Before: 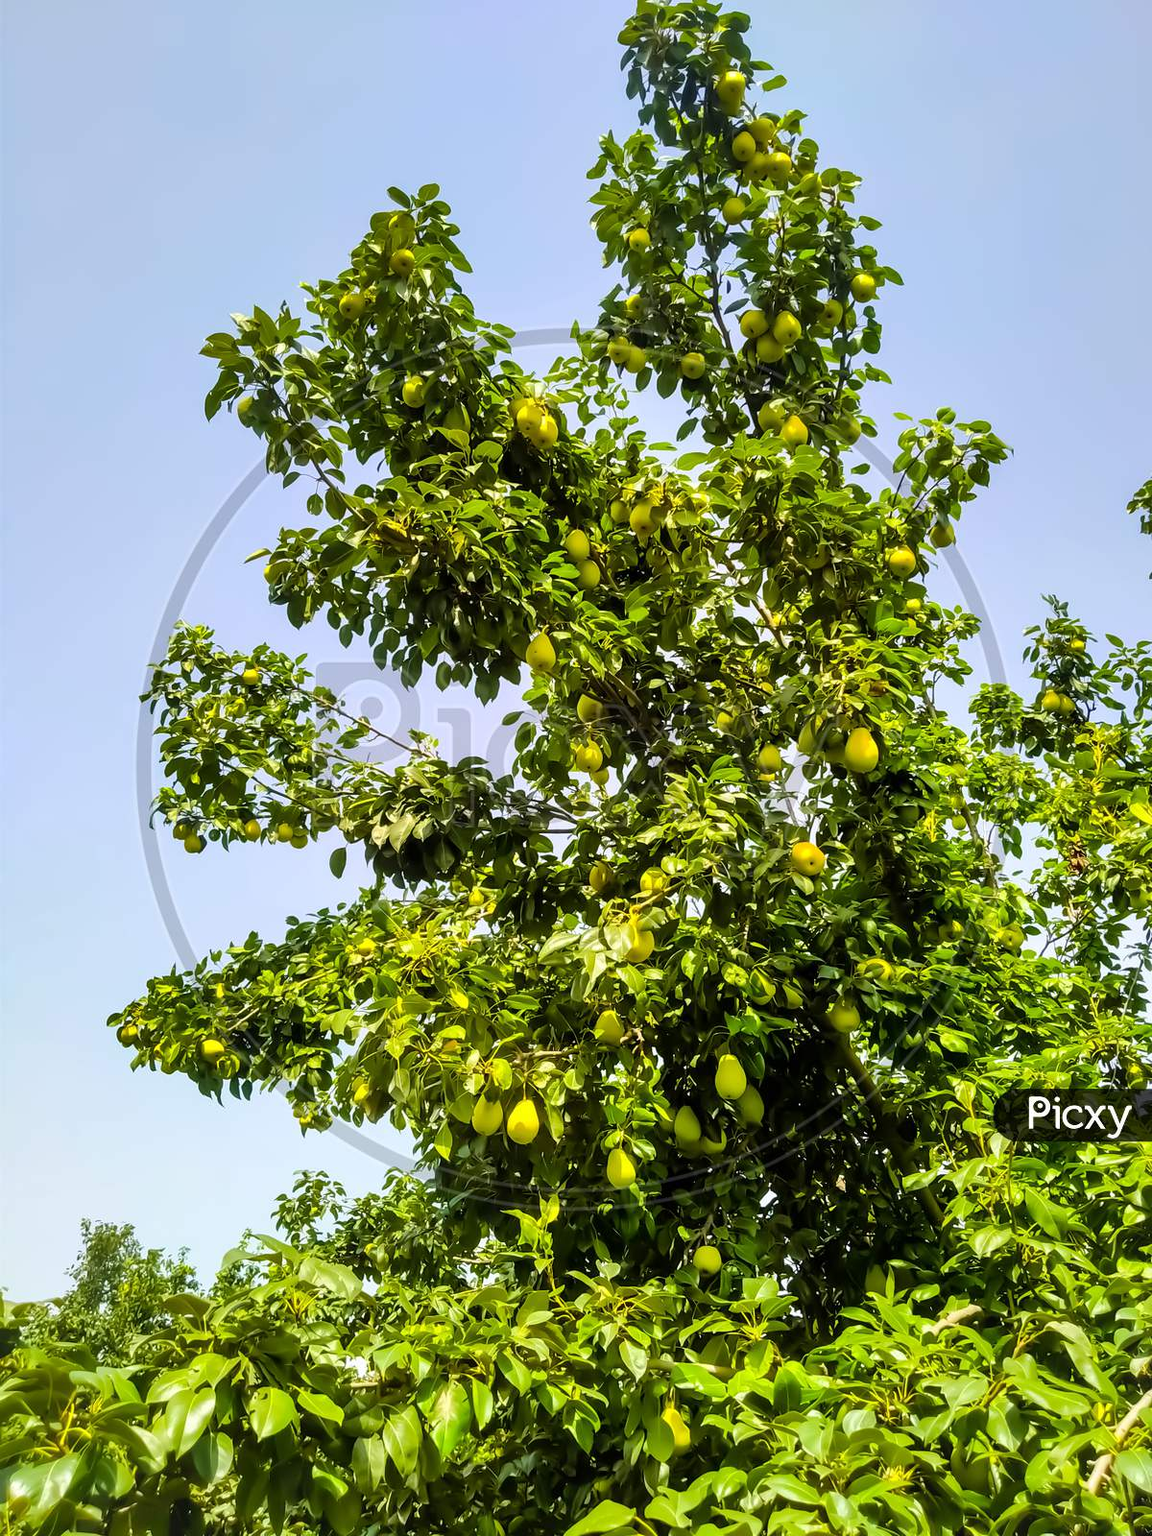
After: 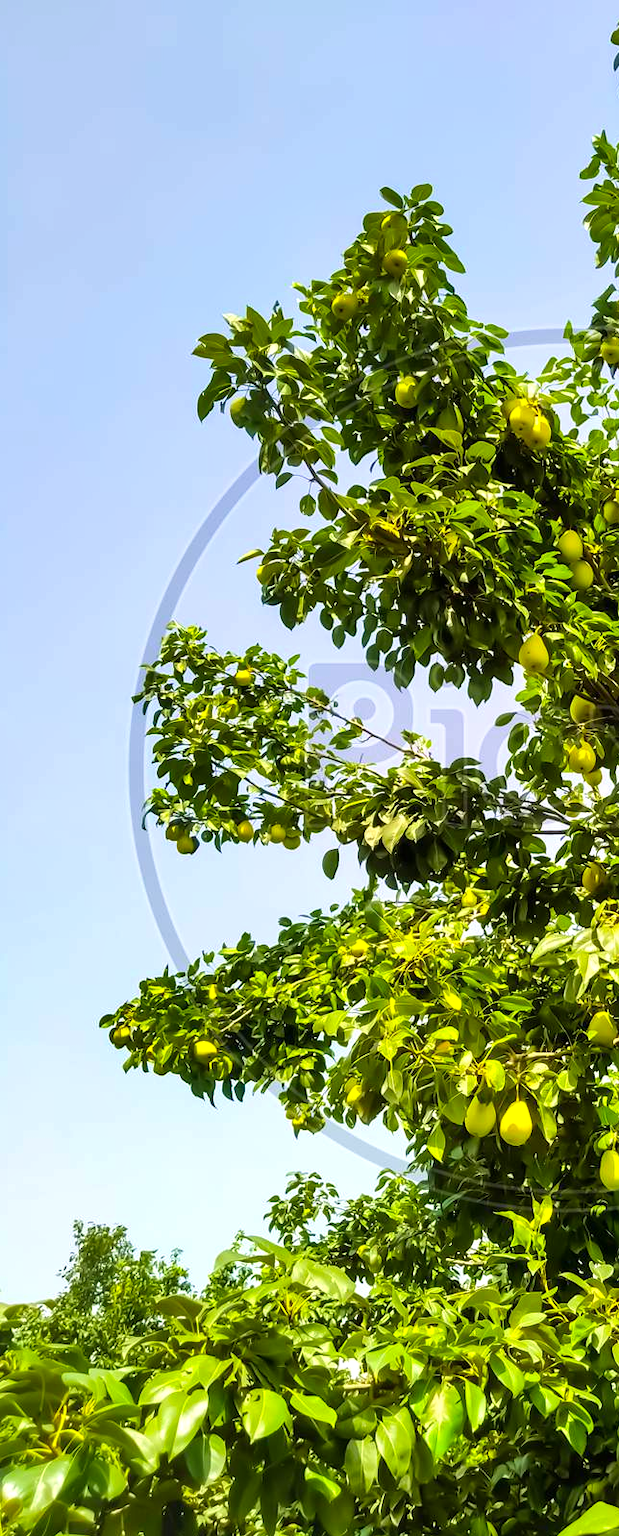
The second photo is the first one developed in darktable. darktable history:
exposure: exposure 0.21 EV, compensate exposure bias true, compensate highlight preservation false
crop: left 0.703%, right 45.523%, bottom 0.084%
shadows and highlights: shadows 36.22, highlights -27.4, soften with gaussian
contrast brightness saturation: contrast 0.039, saturation 0.161
velvia: on, module defaults
